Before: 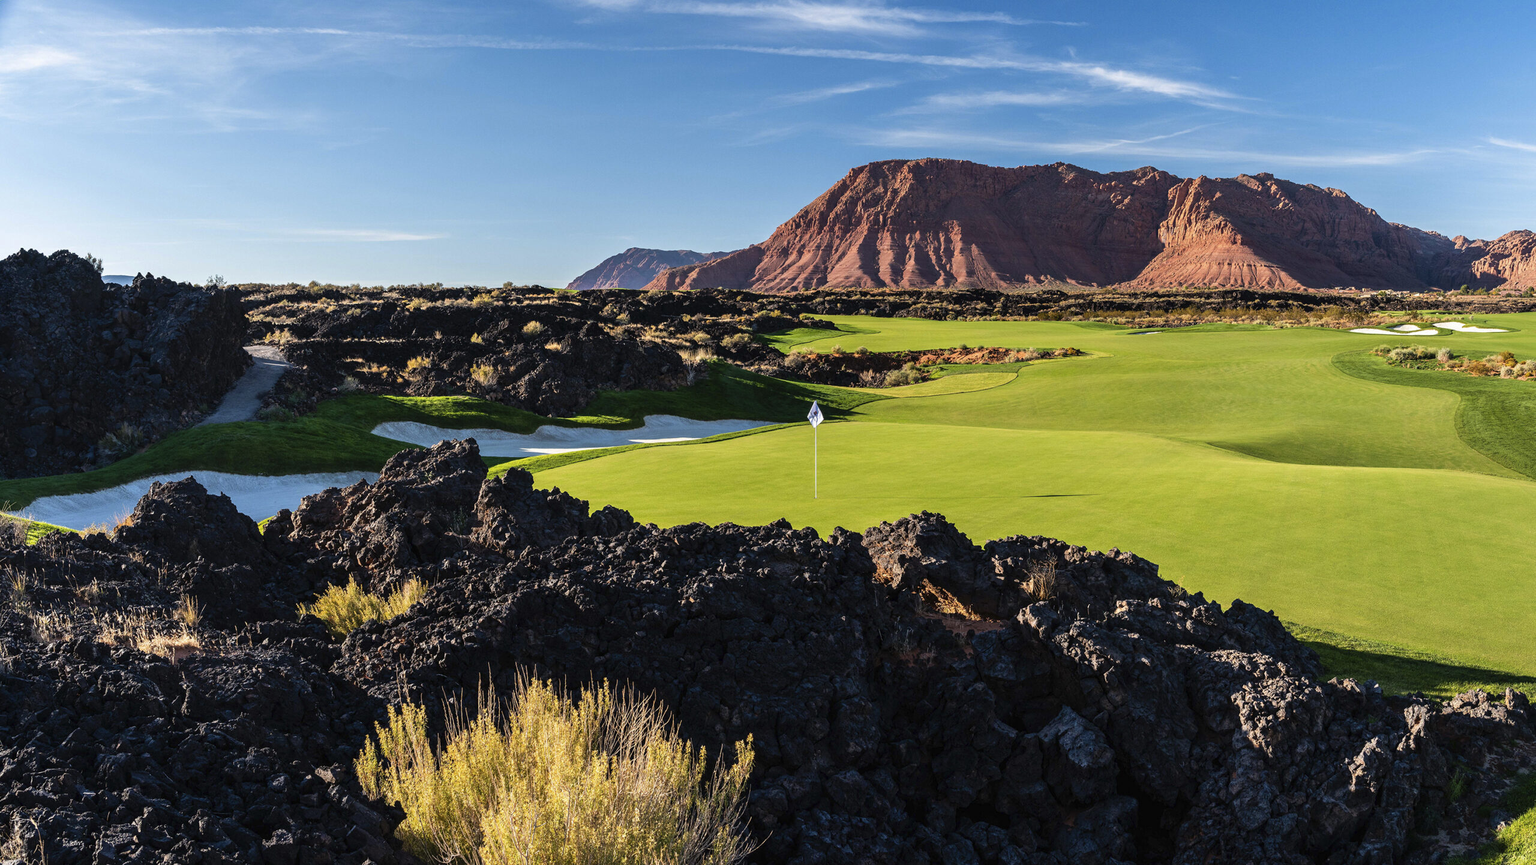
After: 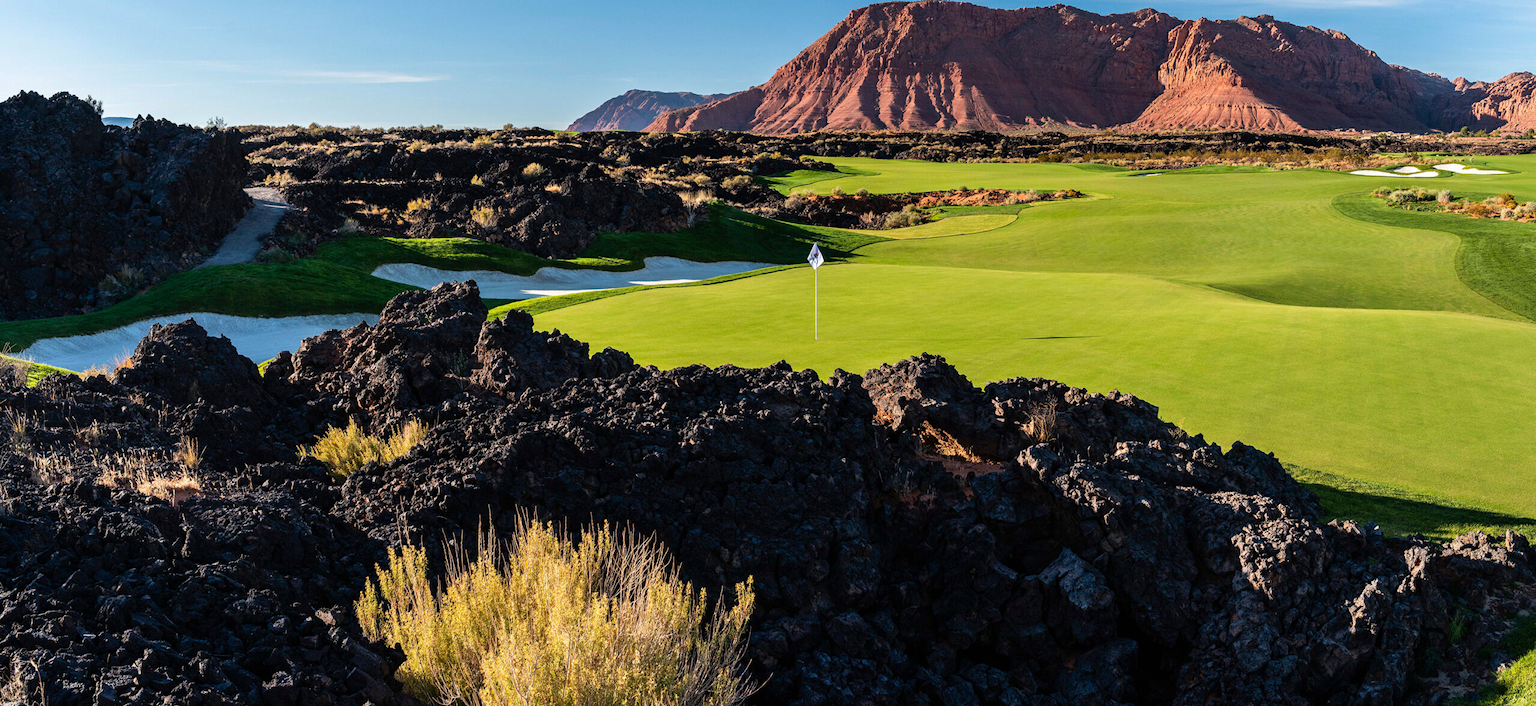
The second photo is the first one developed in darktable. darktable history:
crop and rotate: top 18.365%
